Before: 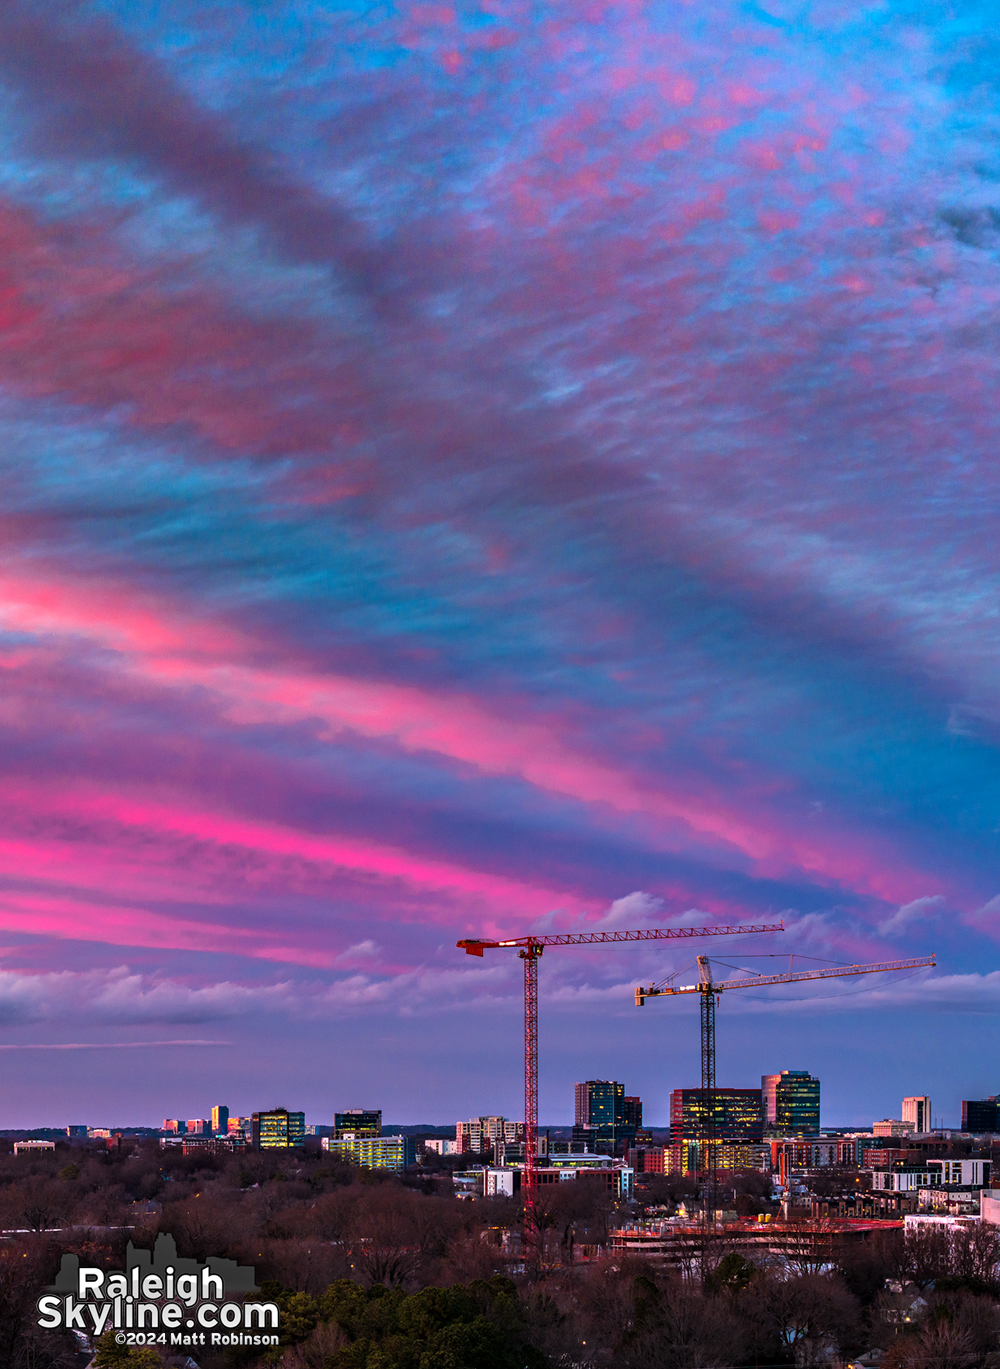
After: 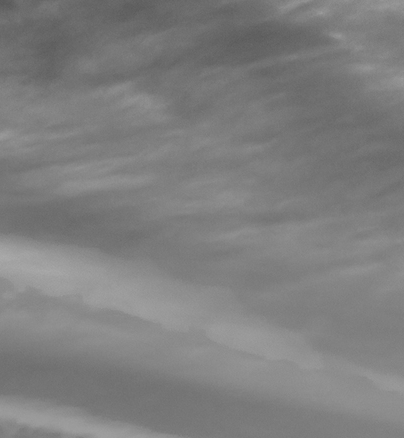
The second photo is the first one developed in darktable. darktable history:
crop: left 31.751%, top 32.172%, right 27.8%, bottom 35.83%
color calibration: output gray [0.25, 0.35, 0.4, 0], x 0.383, y 0.372, temperature 3905.17 K
